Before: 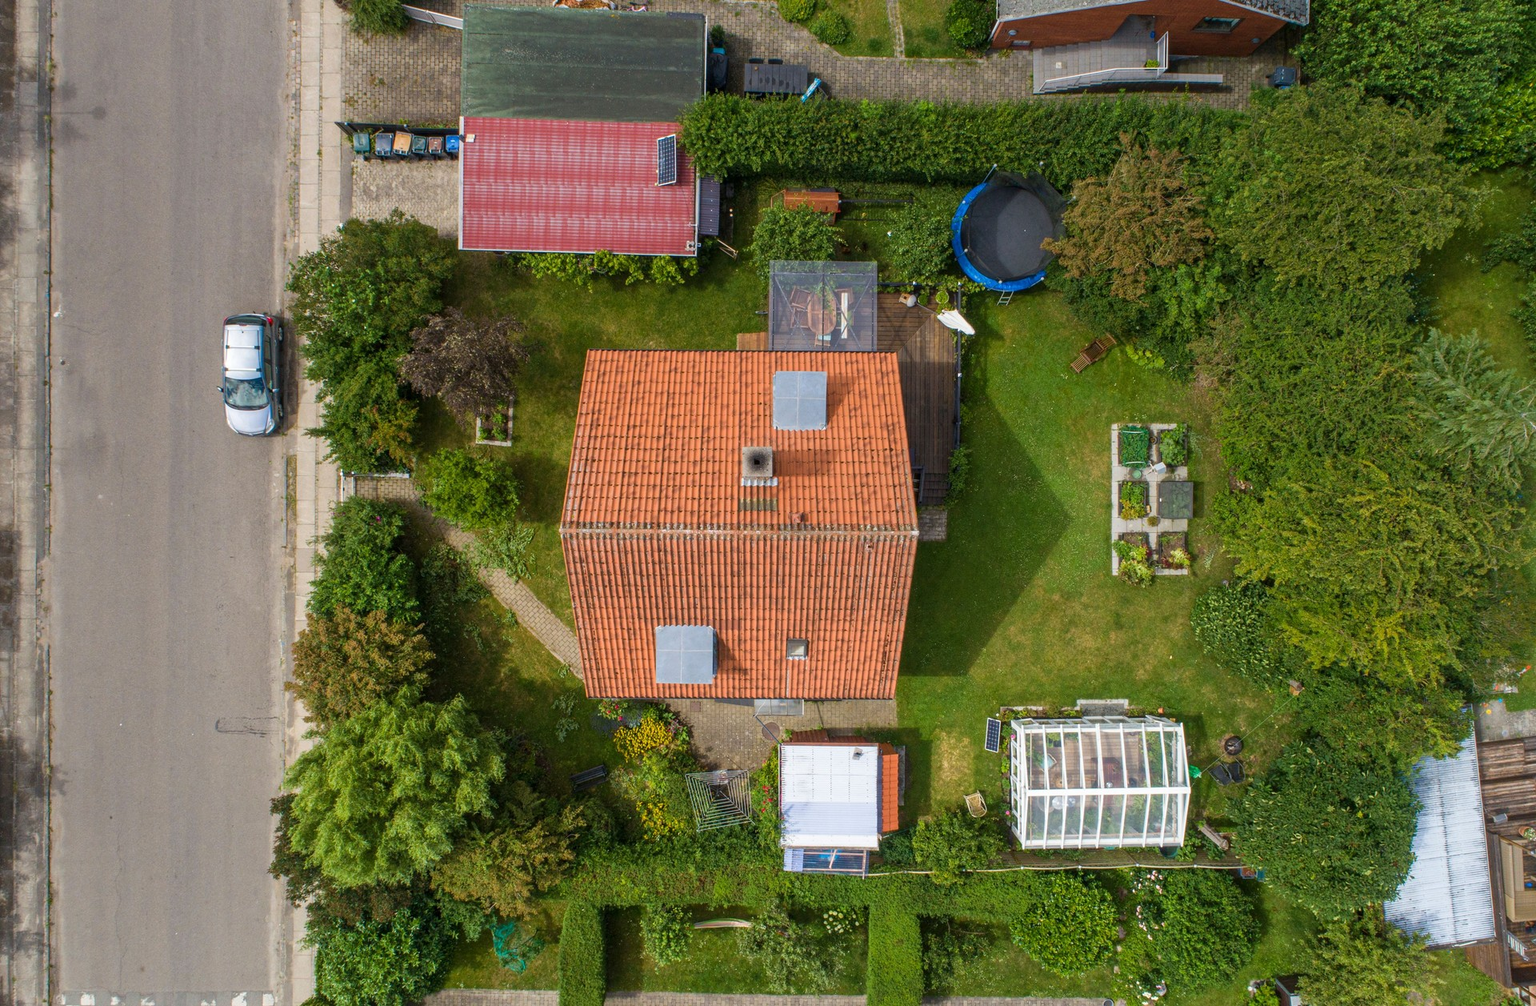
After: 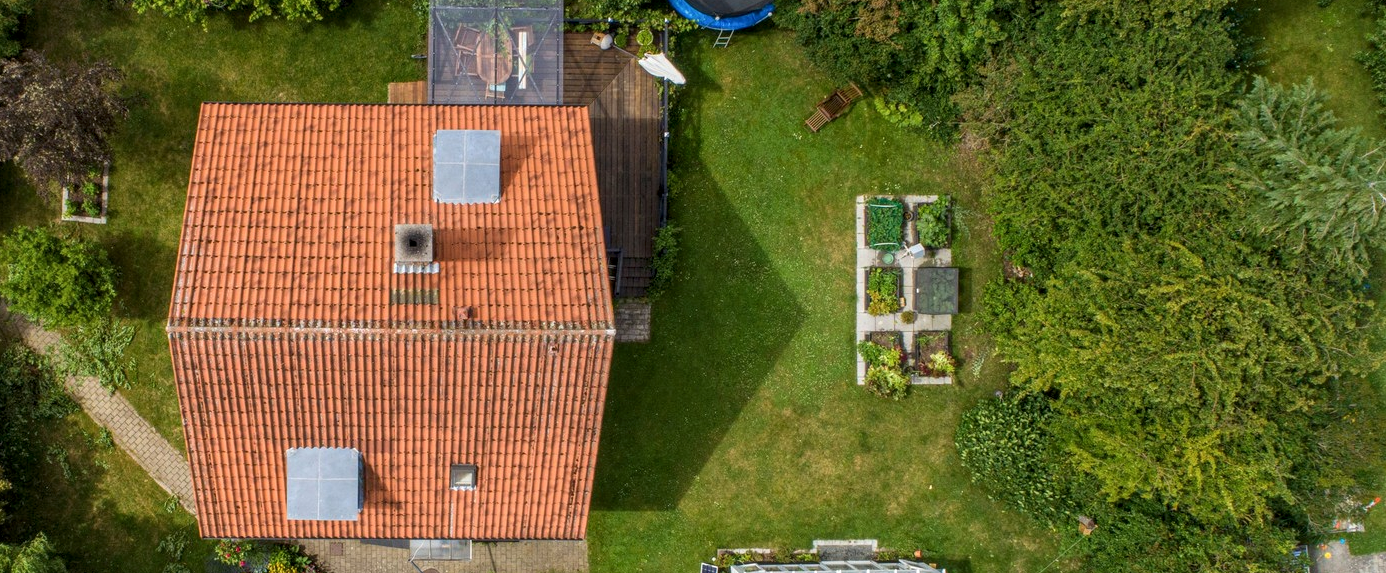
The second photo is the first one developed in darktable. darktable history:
local contrast: detail 130%
crop and rotate: left 27.764%, top 26.63%, bottom 27.734%
